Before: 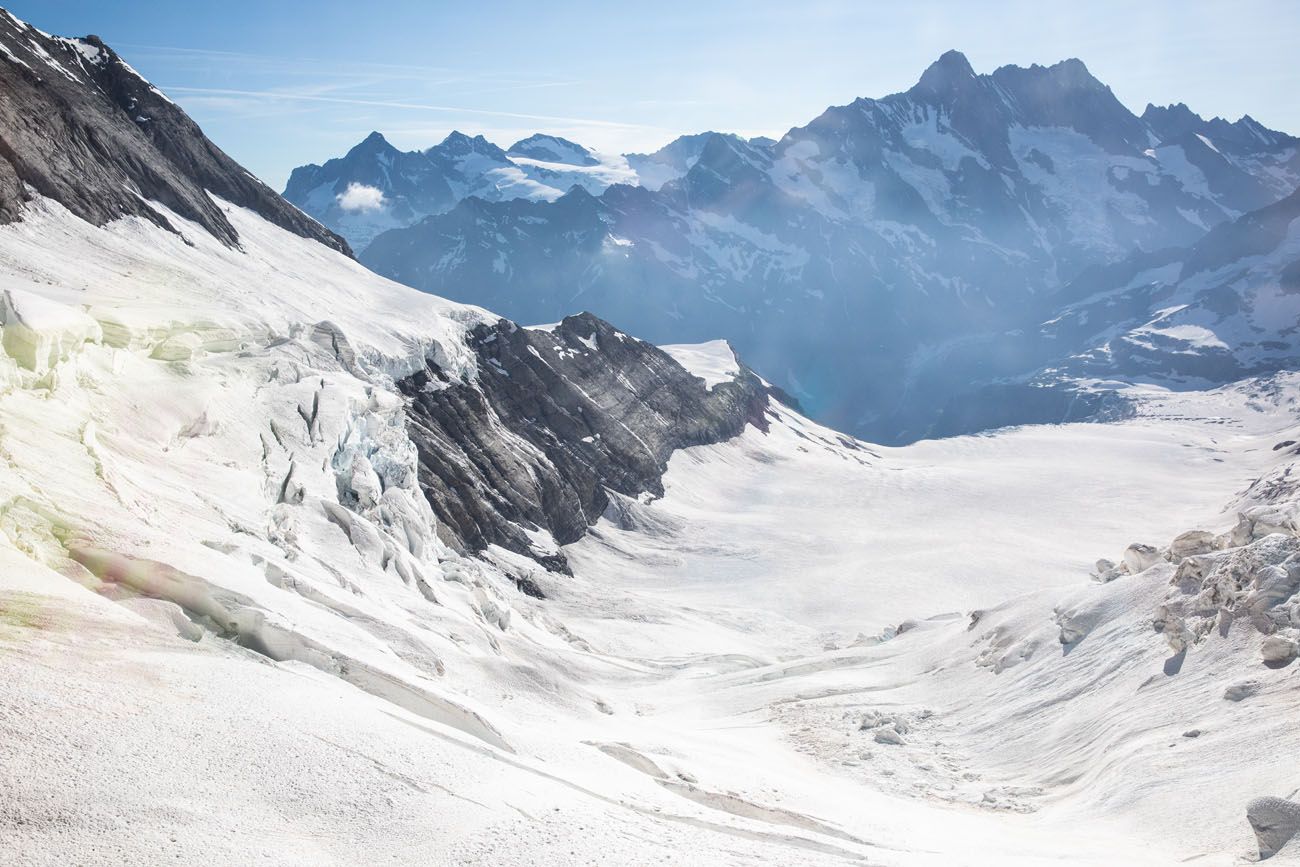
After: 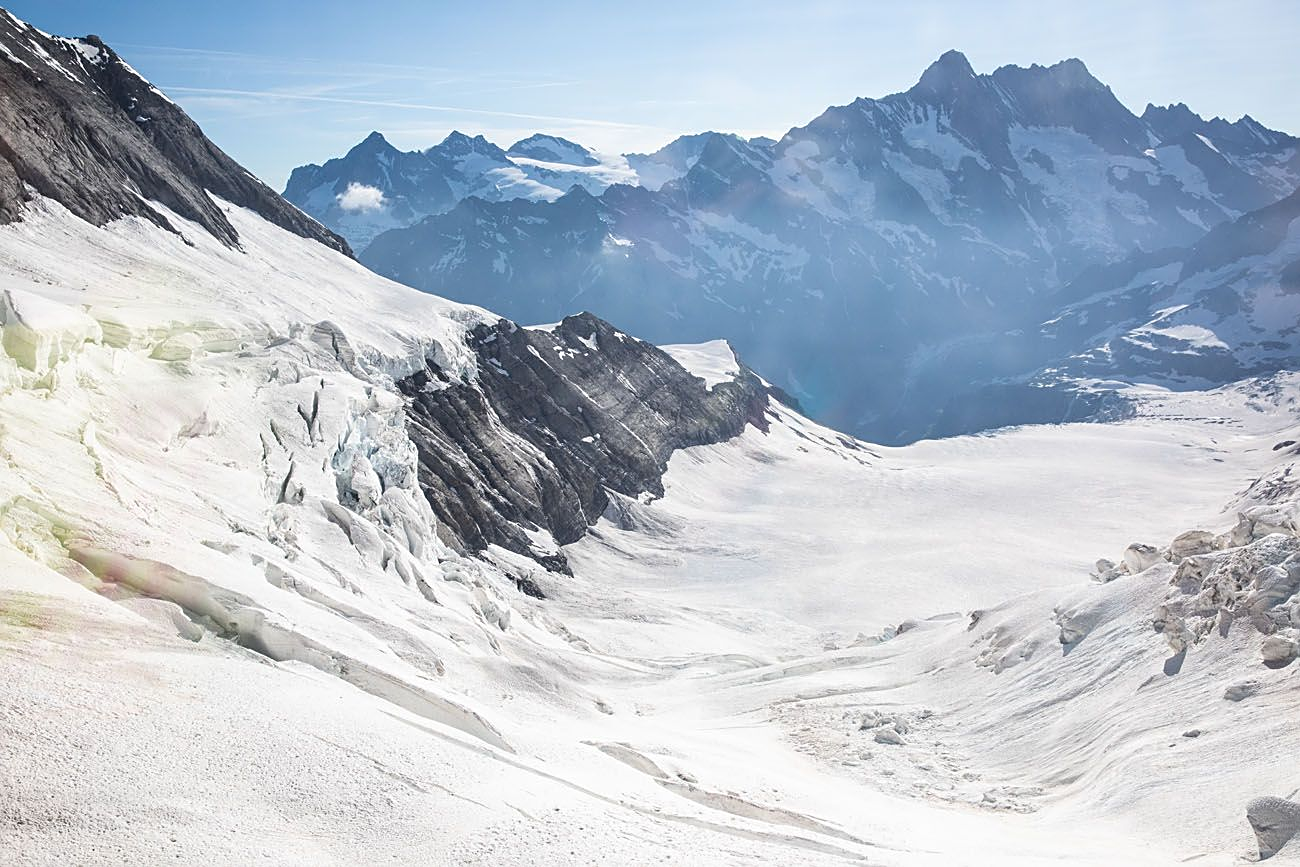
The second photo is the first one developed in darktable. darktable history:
sharpen: amount 0.484
